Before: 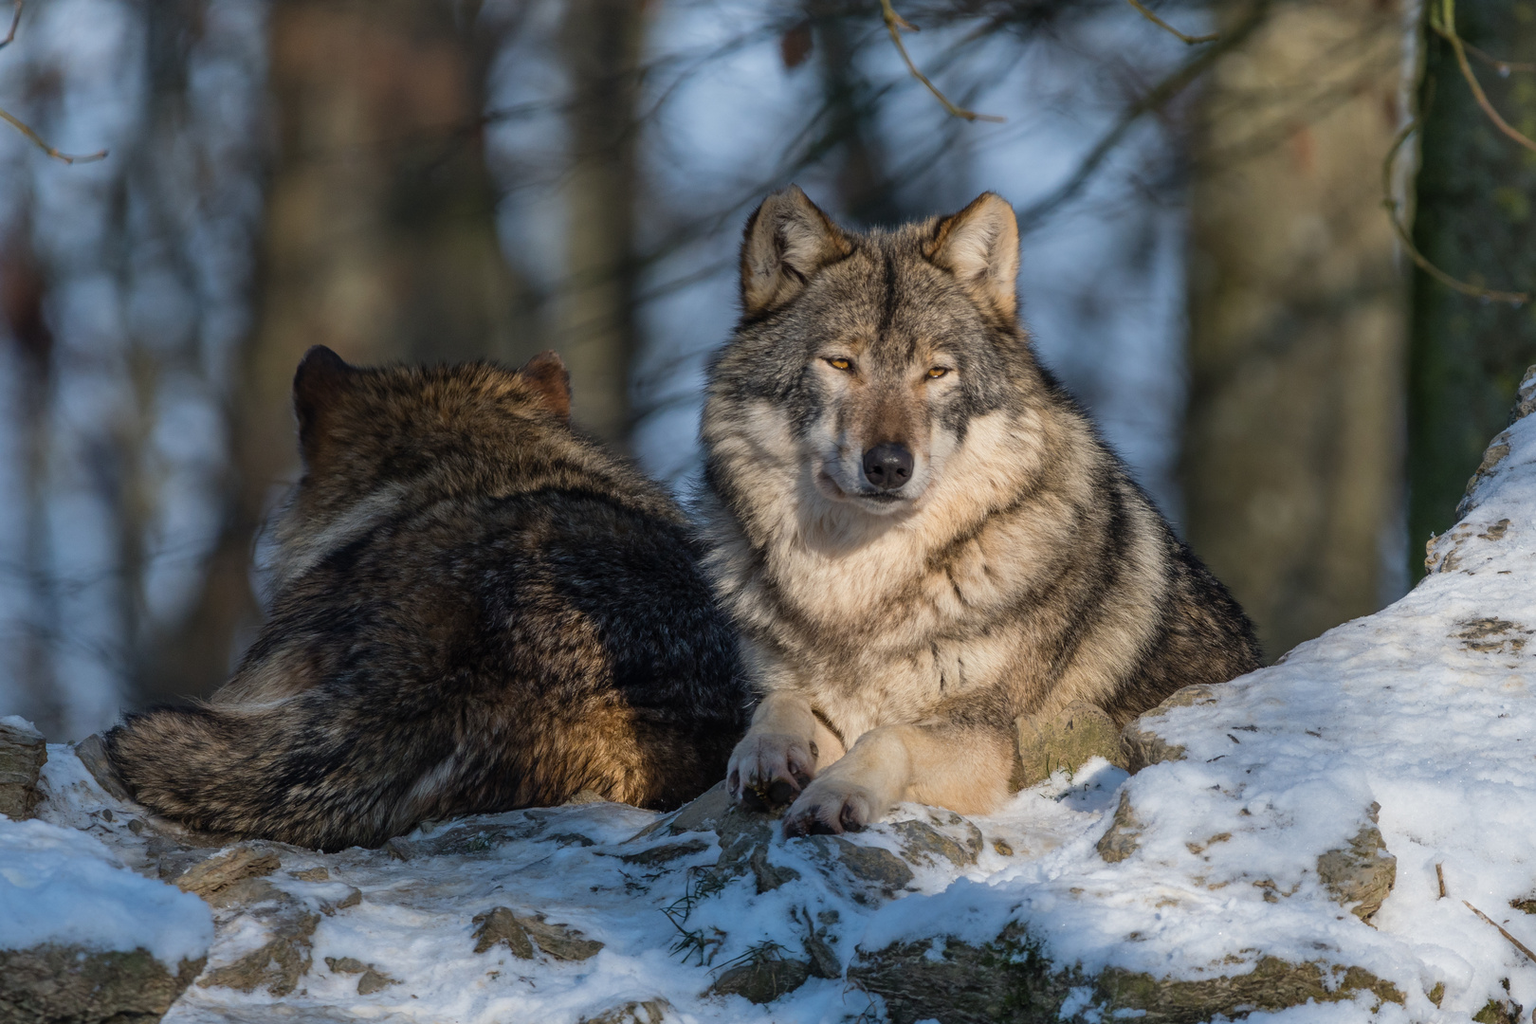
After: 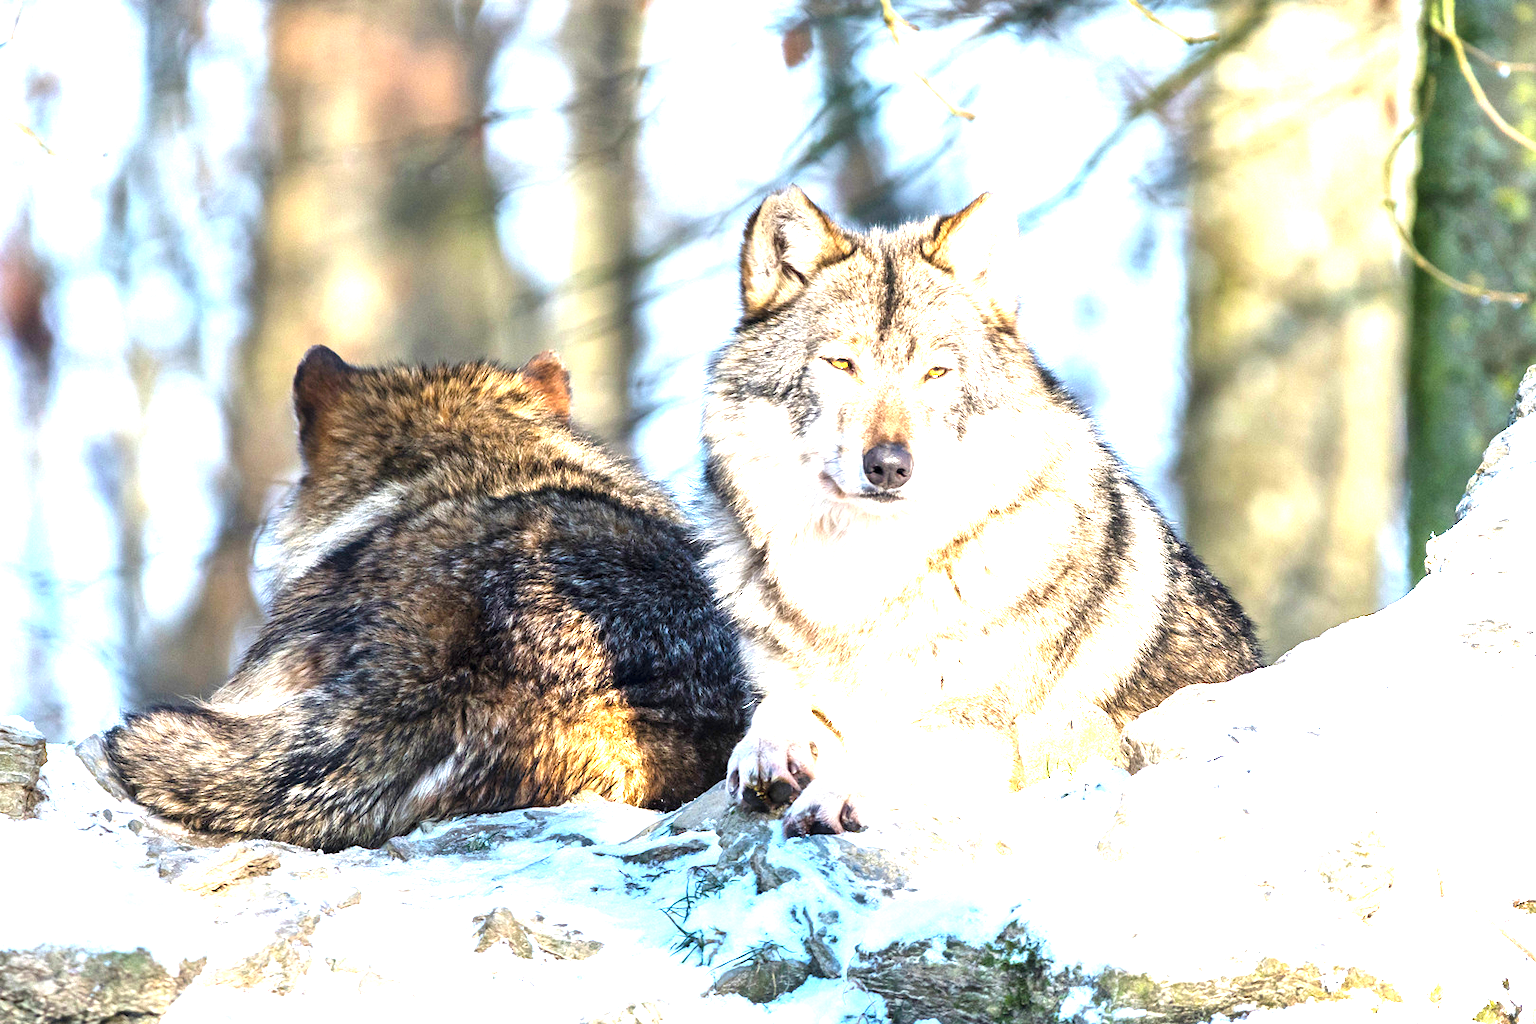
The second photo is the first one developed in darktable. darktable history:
exposure: black level correction 0.001, exposure 1.398 EV, compensate exposure bias true, compensate highlight preservation false
levels: levels [0, 0.281, 0.562]
